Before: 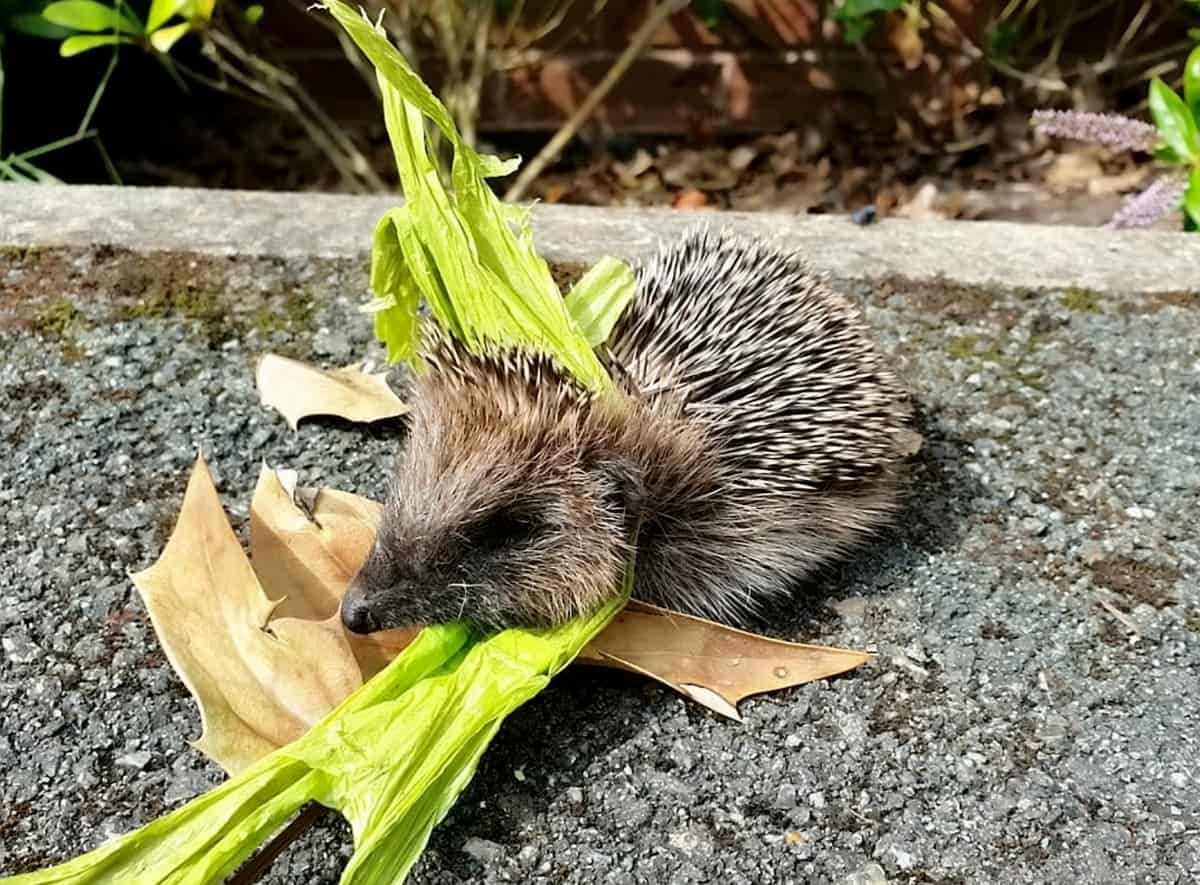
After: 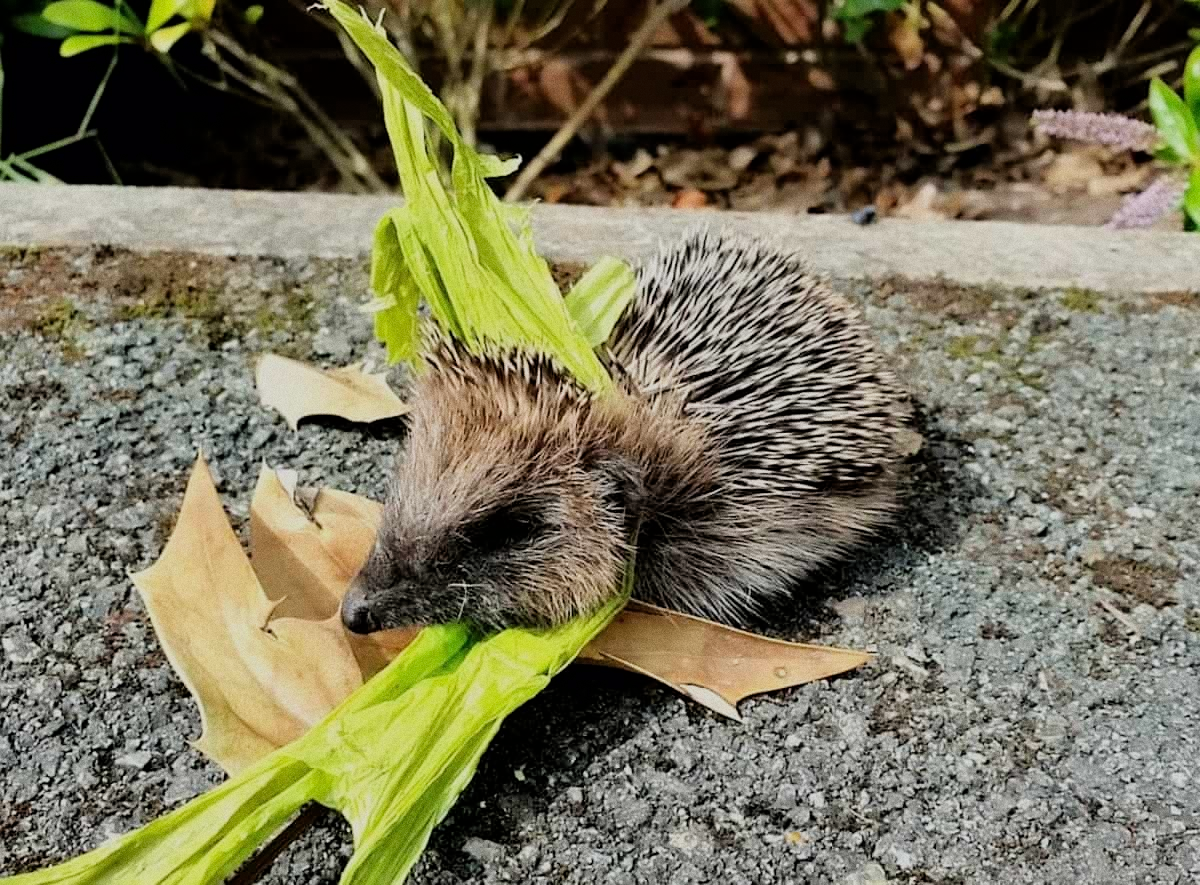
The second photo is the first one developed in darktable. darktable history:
grain: coarseness 0.09 ISO
filmic rgb: black relative exposure -7.82 EV, white relative exposure 4.29 EV, hardness 3.86, color science v6 (2022)
exposure: exposure -0.021 EV, compensate highlight preservation false
